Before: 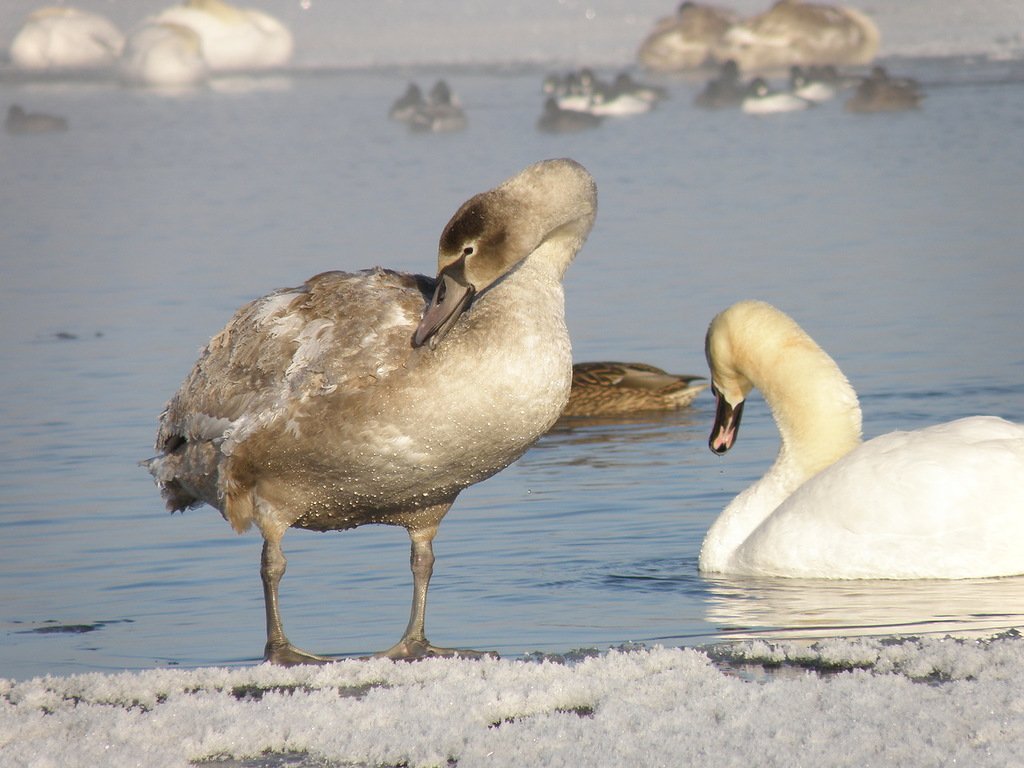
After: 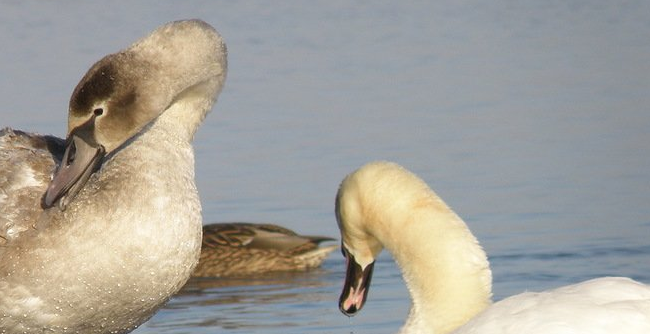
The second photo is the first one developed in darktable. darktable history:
crop: left 36.15%, top 18.146%, right 0.346%, bottom 38.31%
